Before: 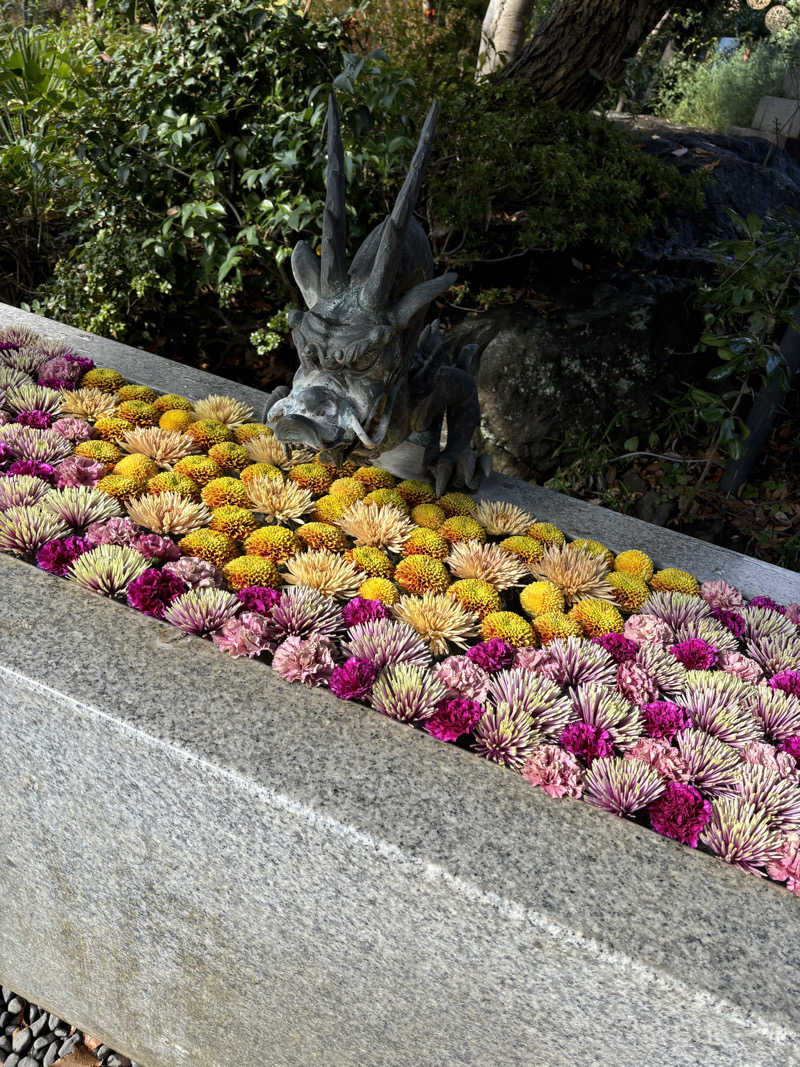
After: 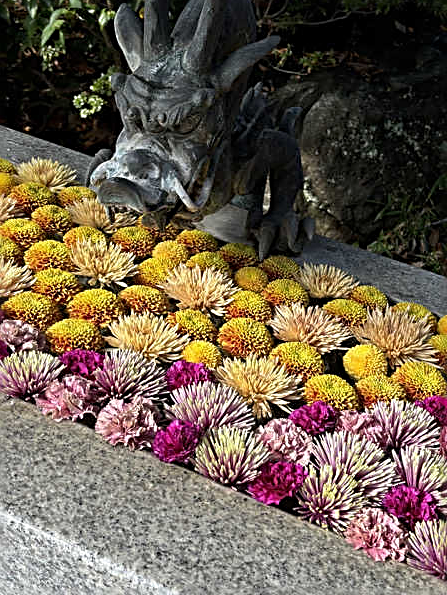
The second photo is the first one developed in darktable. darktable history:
sharpen: radius 2.536, amount 0.621
crop and rotate: left 22.207%, top 22.276%, right 21.815%, bottom 21.933%
